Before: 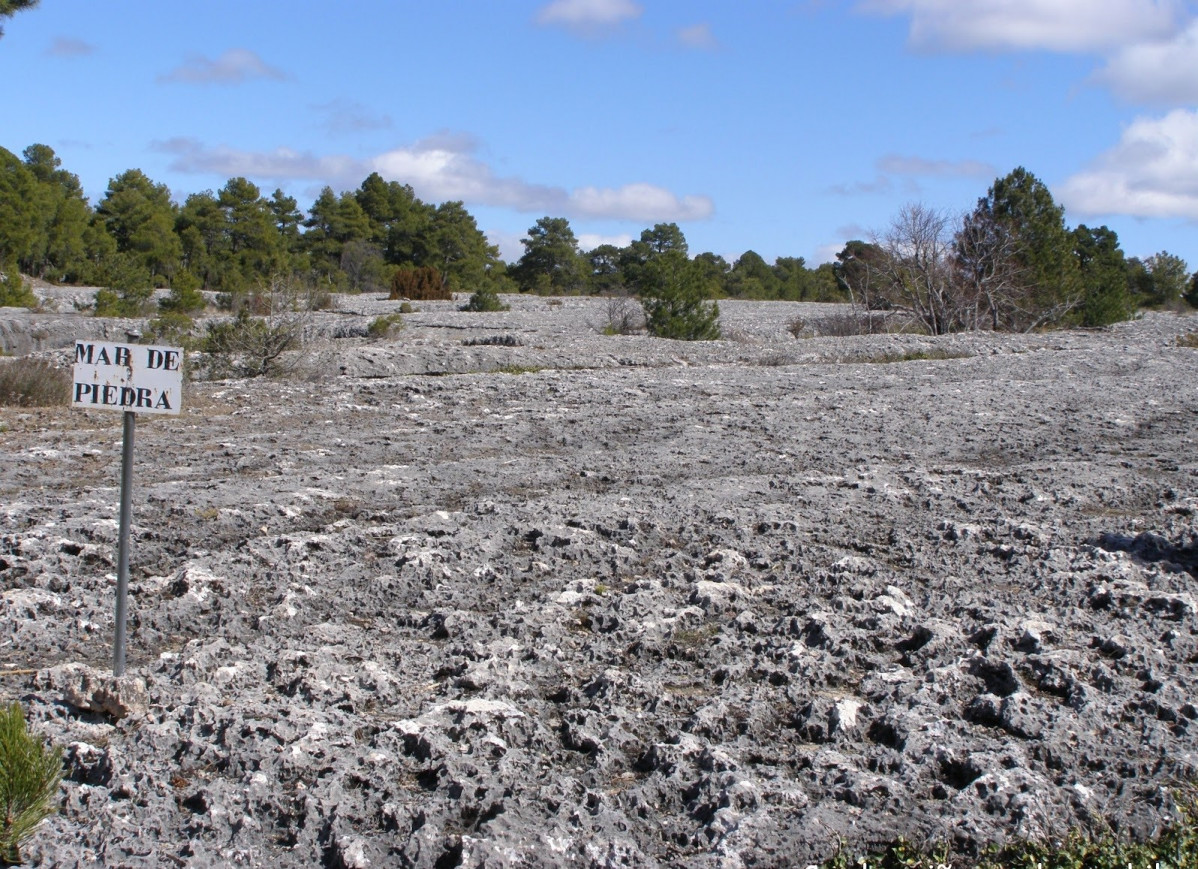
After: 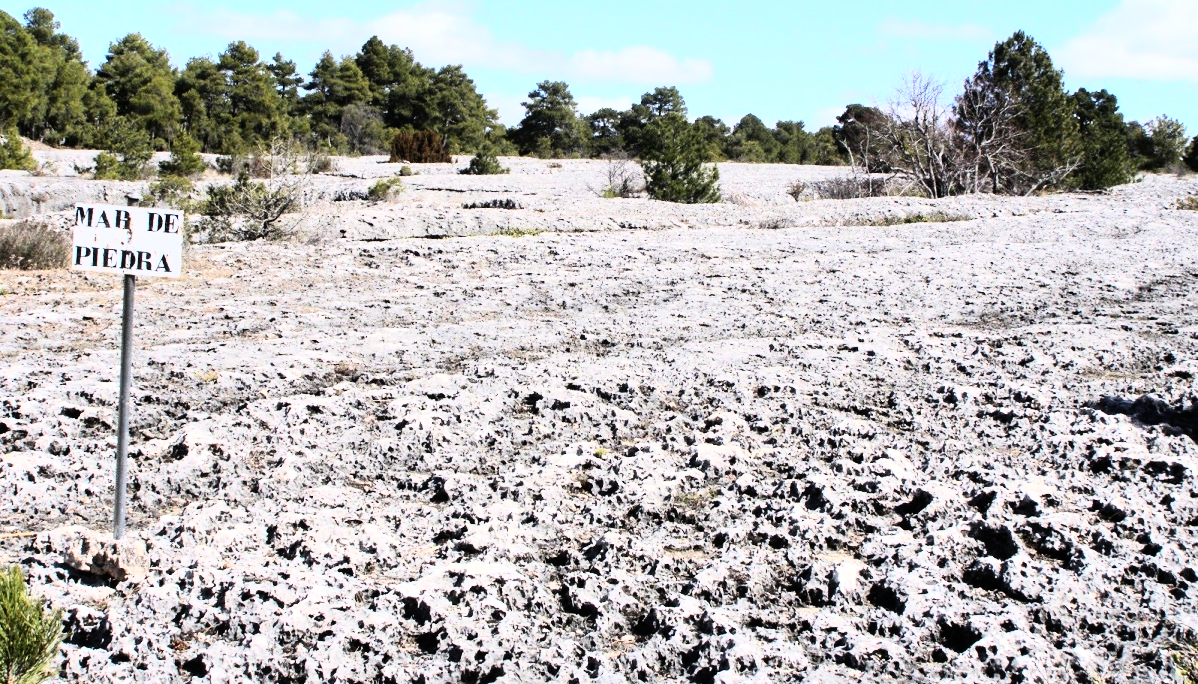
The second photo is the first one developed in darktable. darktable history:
contrast brightness saturation: contrast 0.15, brightness 0.05
rotate and perspective: crop left 0, crop top 0
crop and rotate: top 15.774%, bottom 5.506%
rgb curve: curves: ch0 [(0, 0) (0.21, 0.15) (0.24, 0.21) (0.5, 0.75) (0.75, 0.96) (0.89, 0.99) (1, 1)]; ch1 [(0, 0.02) (0.21, 0.13) (0.25, 0.2) (0.5, 0.67) (0.75, 0.9) (0.89, 0.97) (1, 1)]; ch2 [(0, 0.02) (0.21, 0.13) (0.25, 0.2) (0.5, 0.67) (0.75, 0.9) (0.89, 0.97) (1, 1)], compensate middle gray true
